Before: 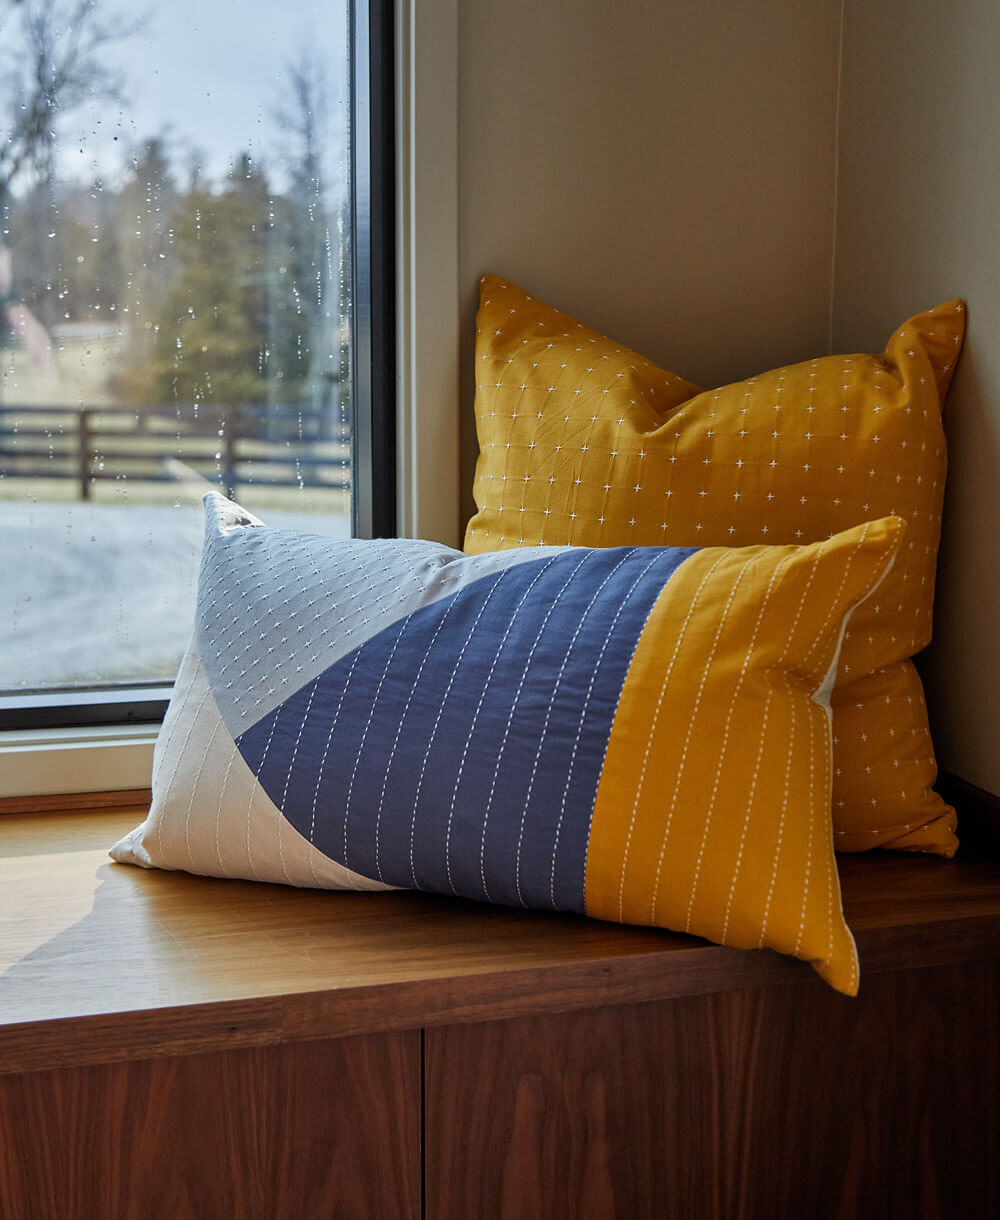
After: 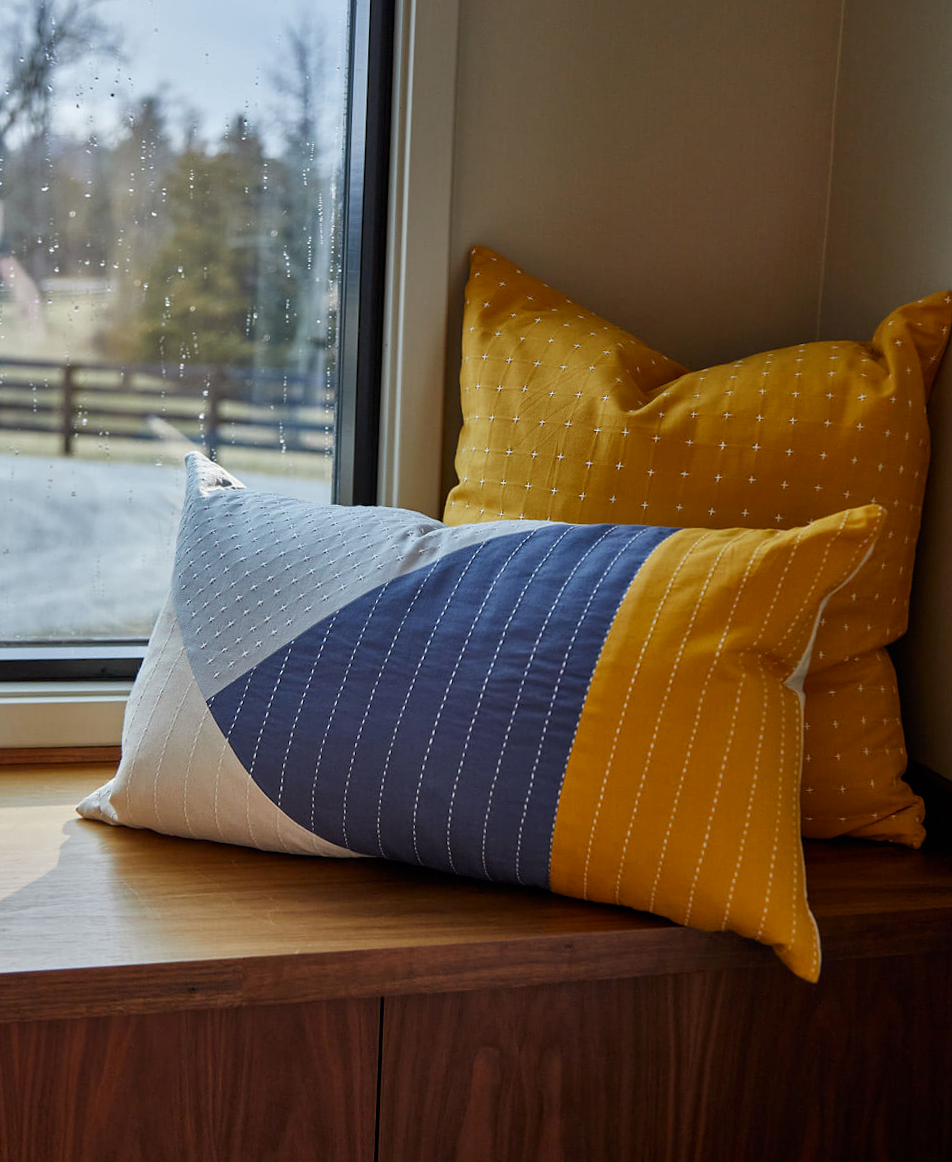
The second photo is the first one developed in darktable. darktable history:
crop and rotate: angle -2.38°
contrast brightness saturation: contrast 0.03, brightness -0.04
